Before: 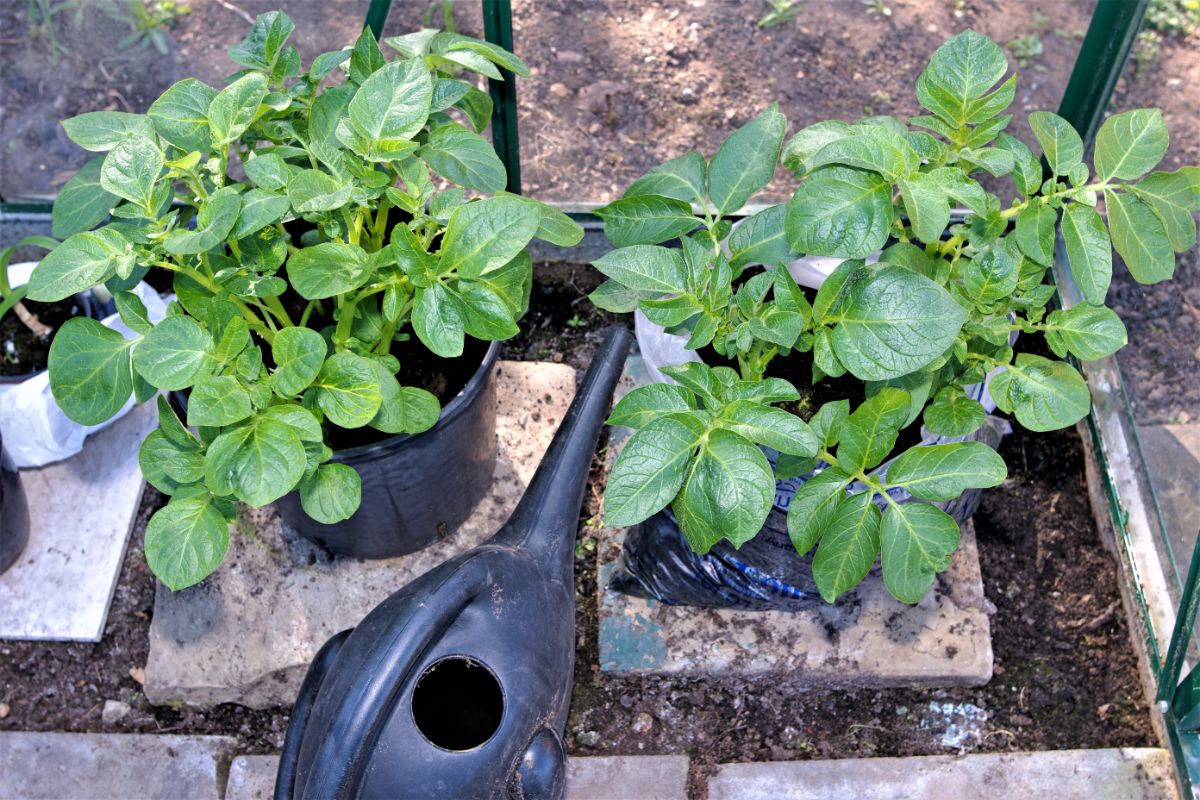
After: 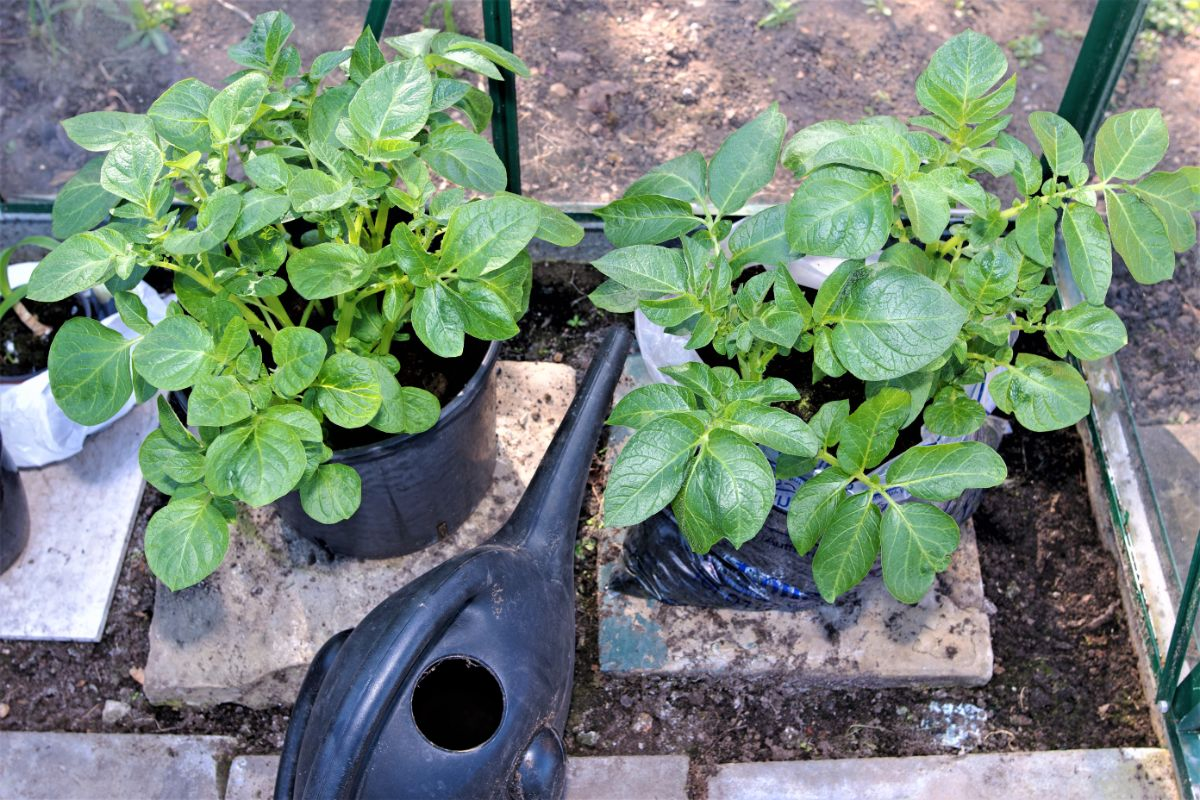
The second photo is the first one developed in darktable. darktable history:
color balance rgb: perceptual saturation grading › global saturation 0.604%
shadows and highlights: shadows -89.83, highlights 91.78, soften with gaussian
